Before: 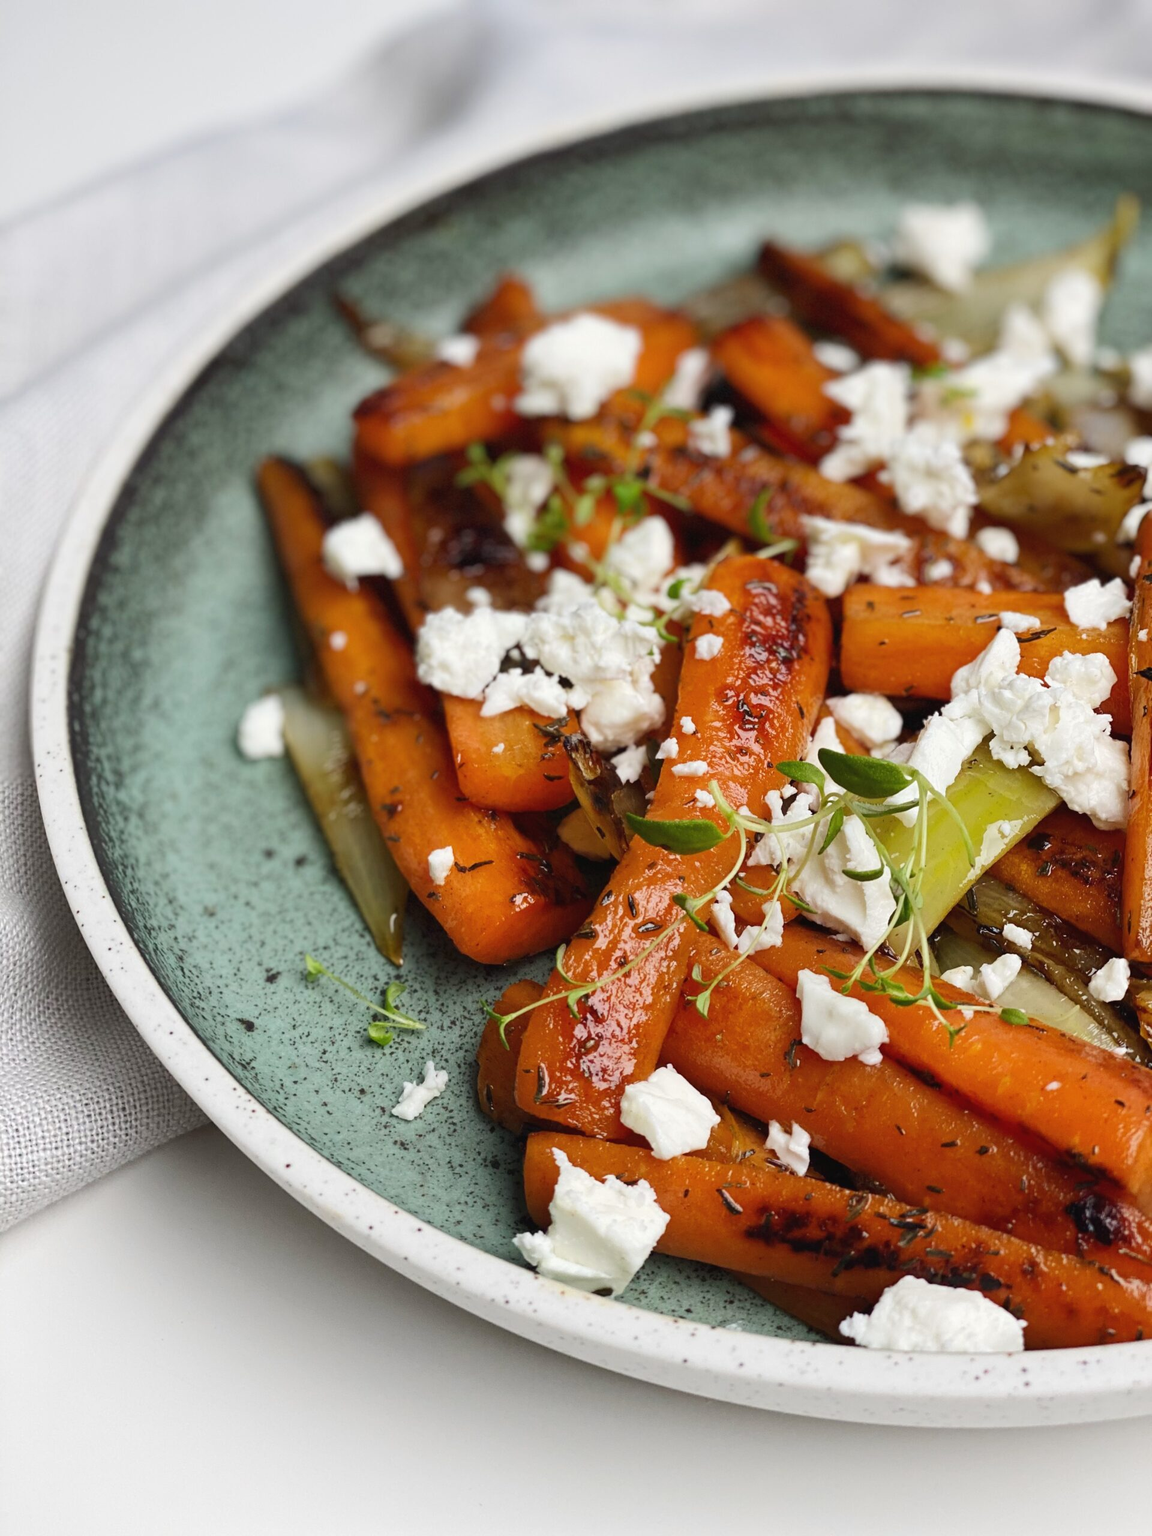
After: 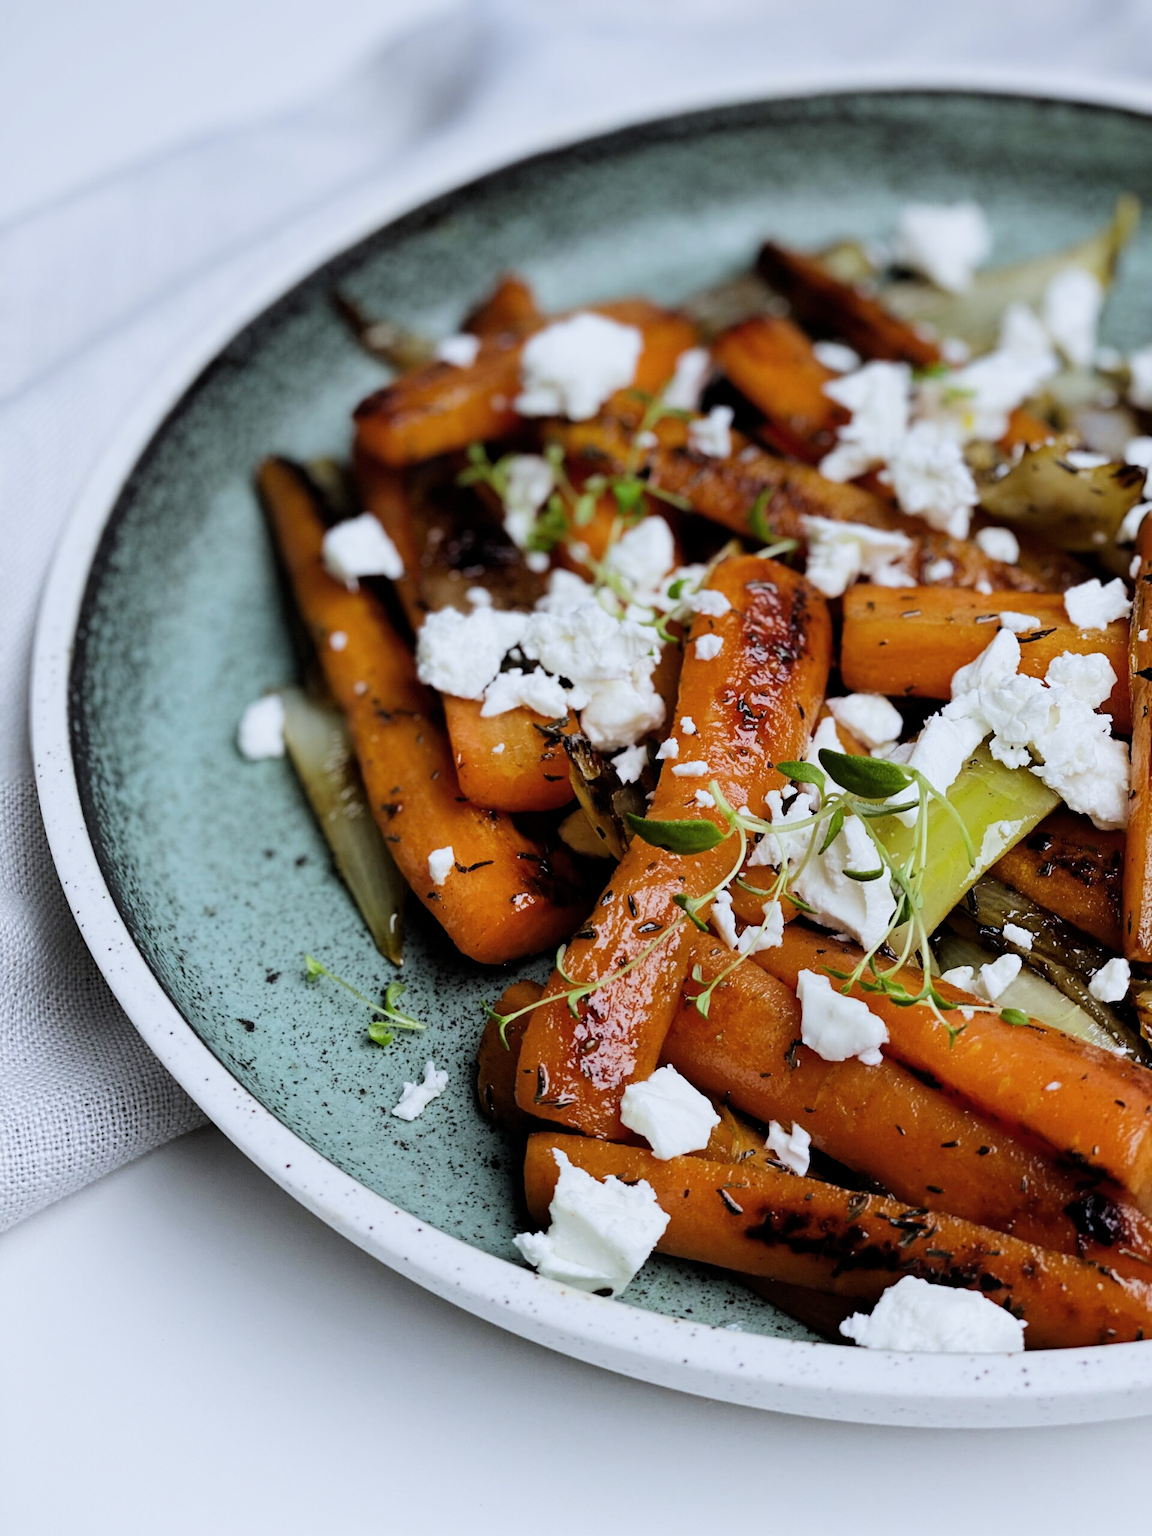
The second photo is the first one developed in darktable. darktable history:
filmic rgb: black relative exposure -5 EV, white relative exposure 3.2 EV, hardness 3.42, contrast 1.2, highlights saturation mix -50%
white balance: red 0.931, blue 1.11
